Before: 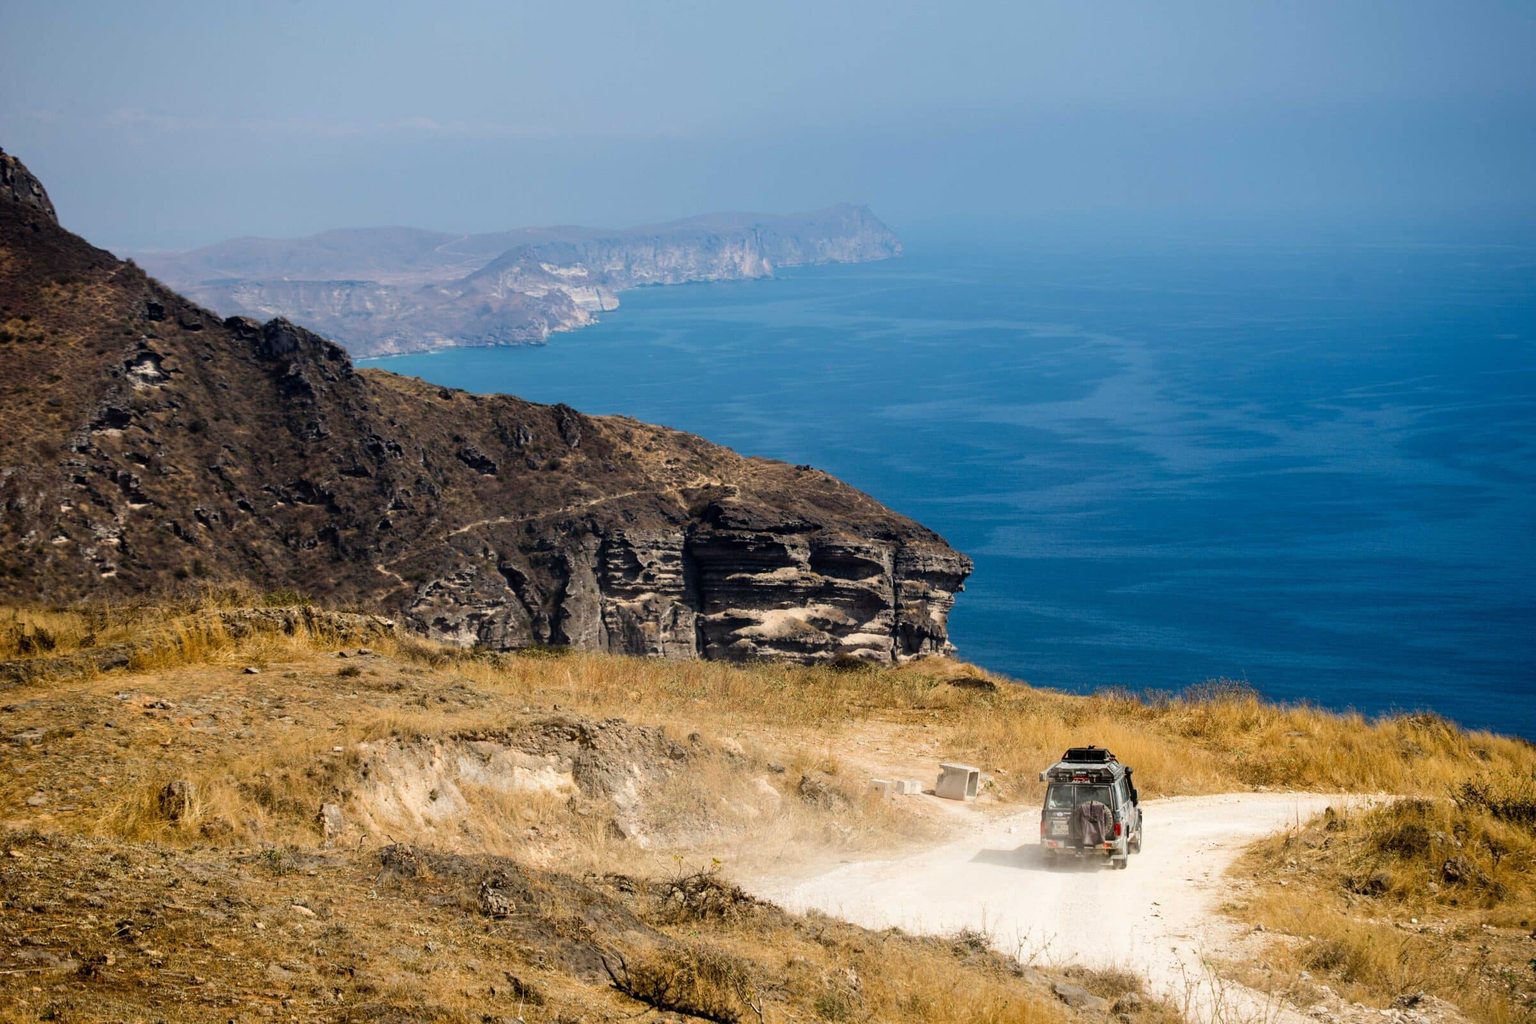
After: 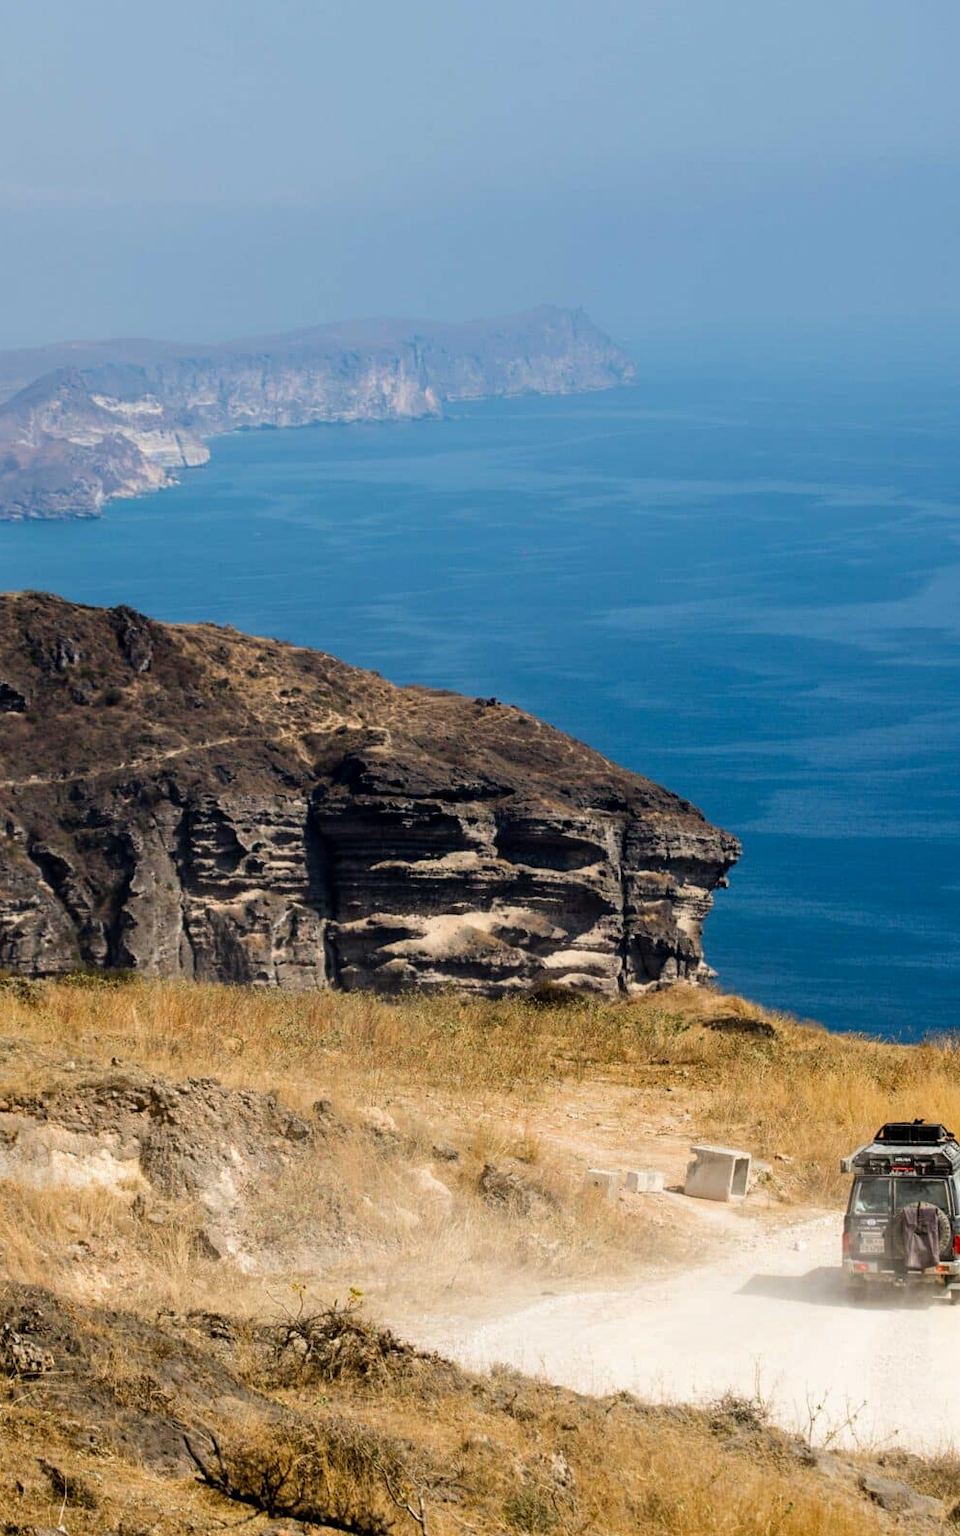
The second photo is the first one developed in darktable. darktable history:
crop: left 31.229%, right 27.105%
exposure: black level correction 0.001, compensate highlight preservation false
